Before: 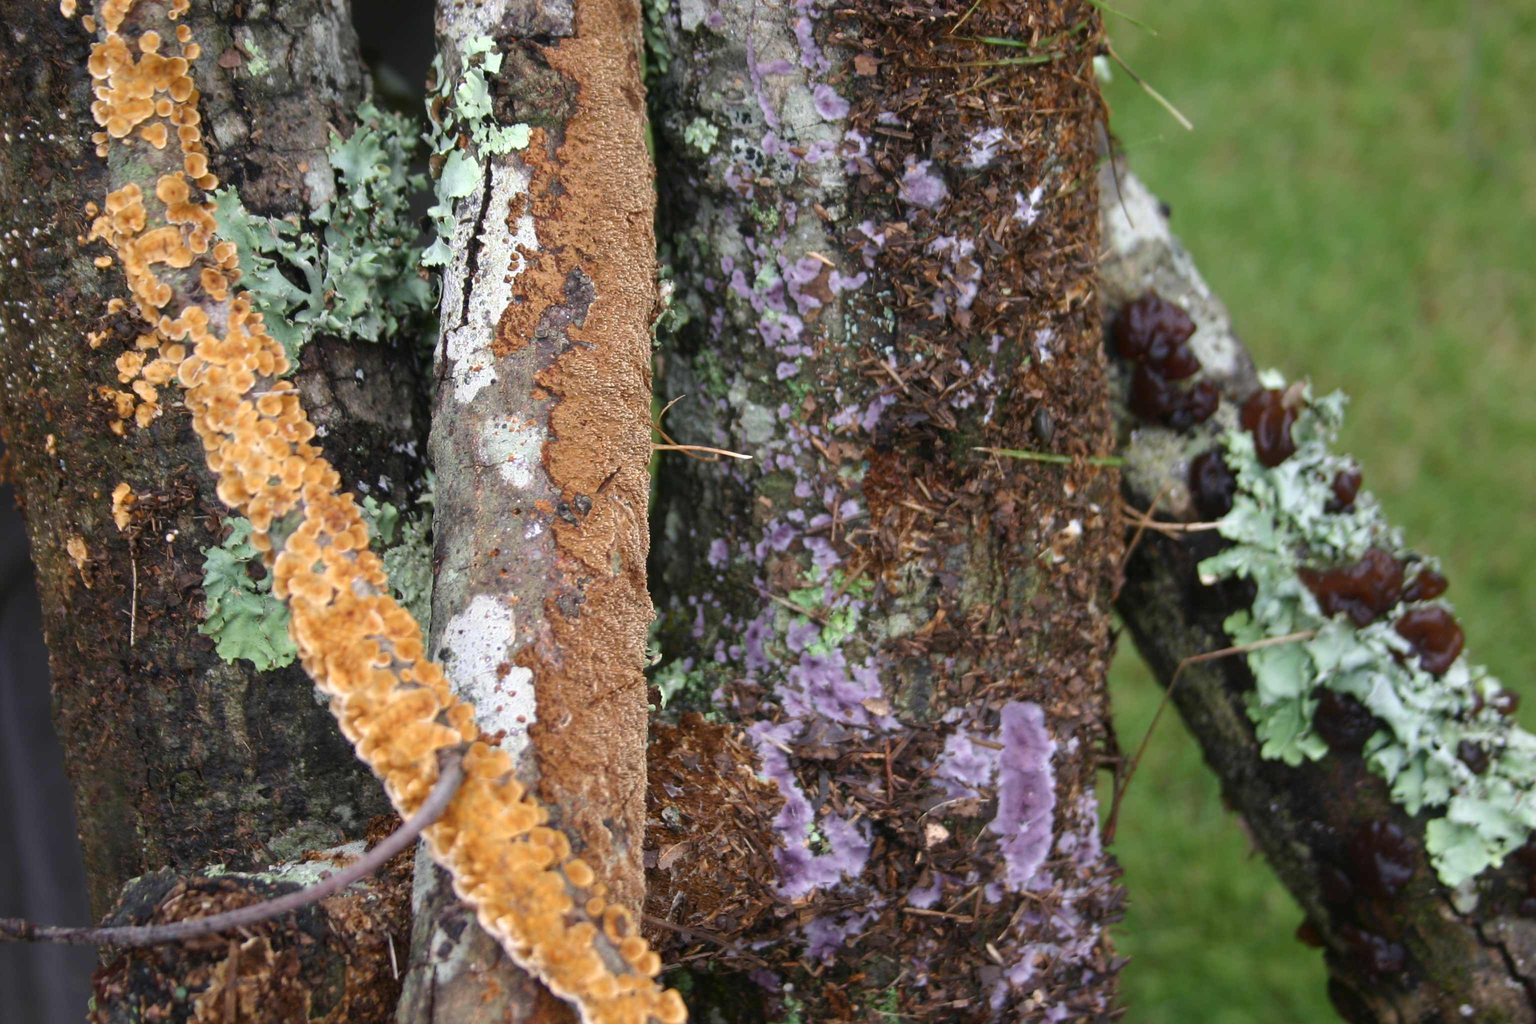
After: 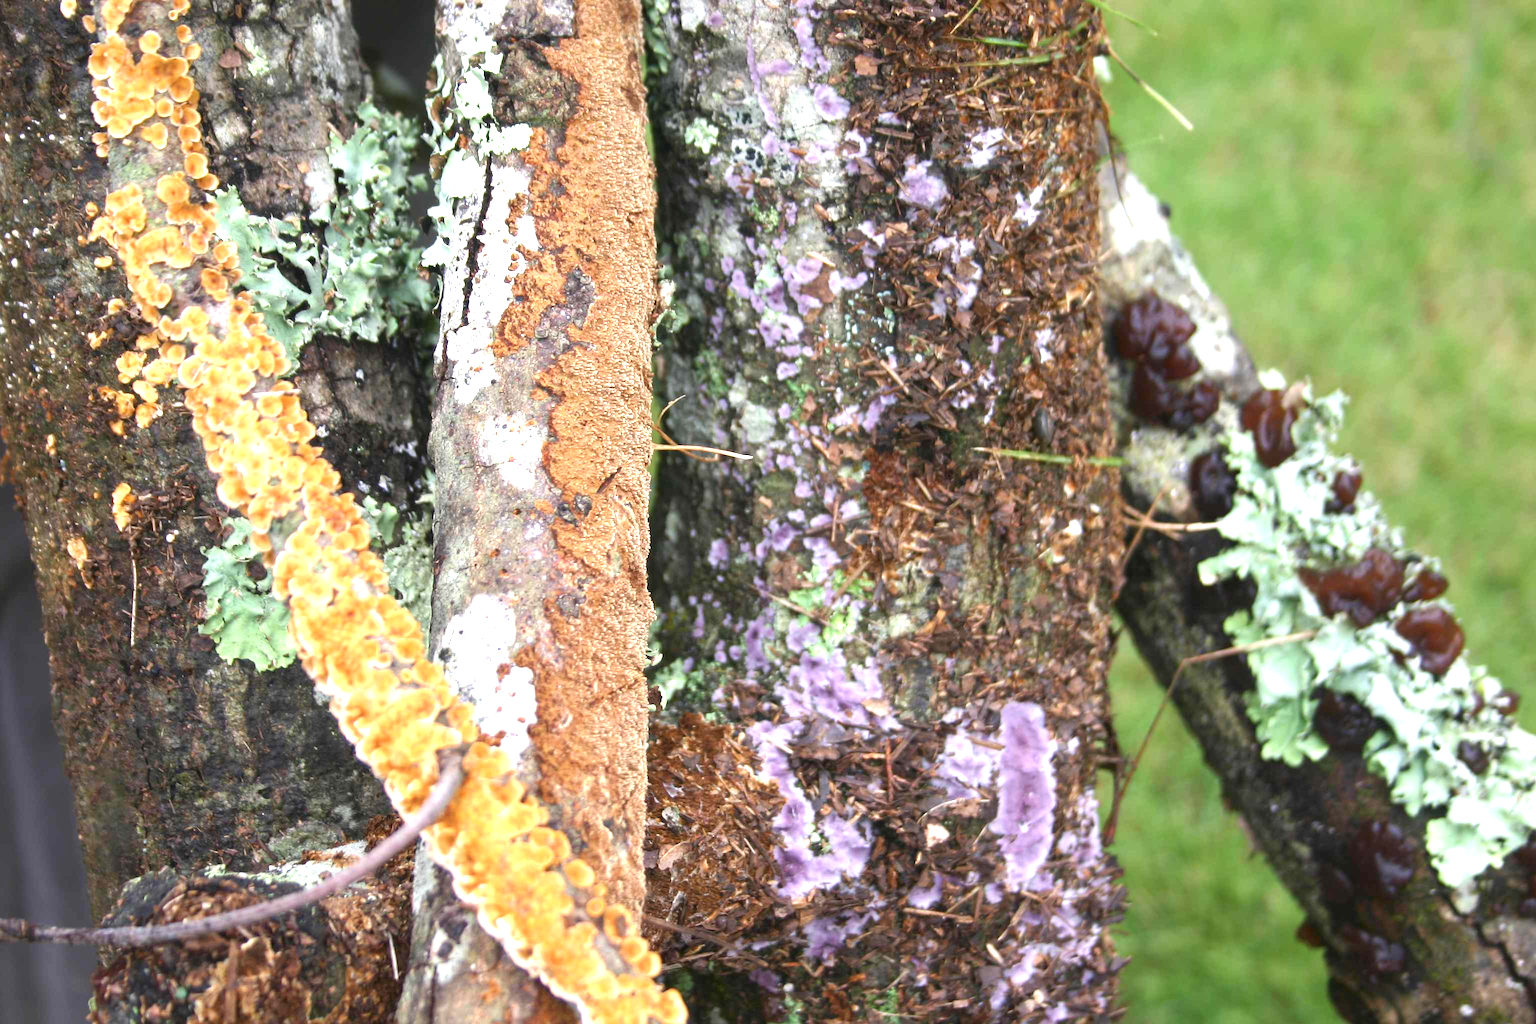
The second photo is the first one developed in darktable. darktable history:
tone equalizer: on, module defaults
exposure: black level correction 0, exposure 1.199 EV, compensate highlight preservation false
